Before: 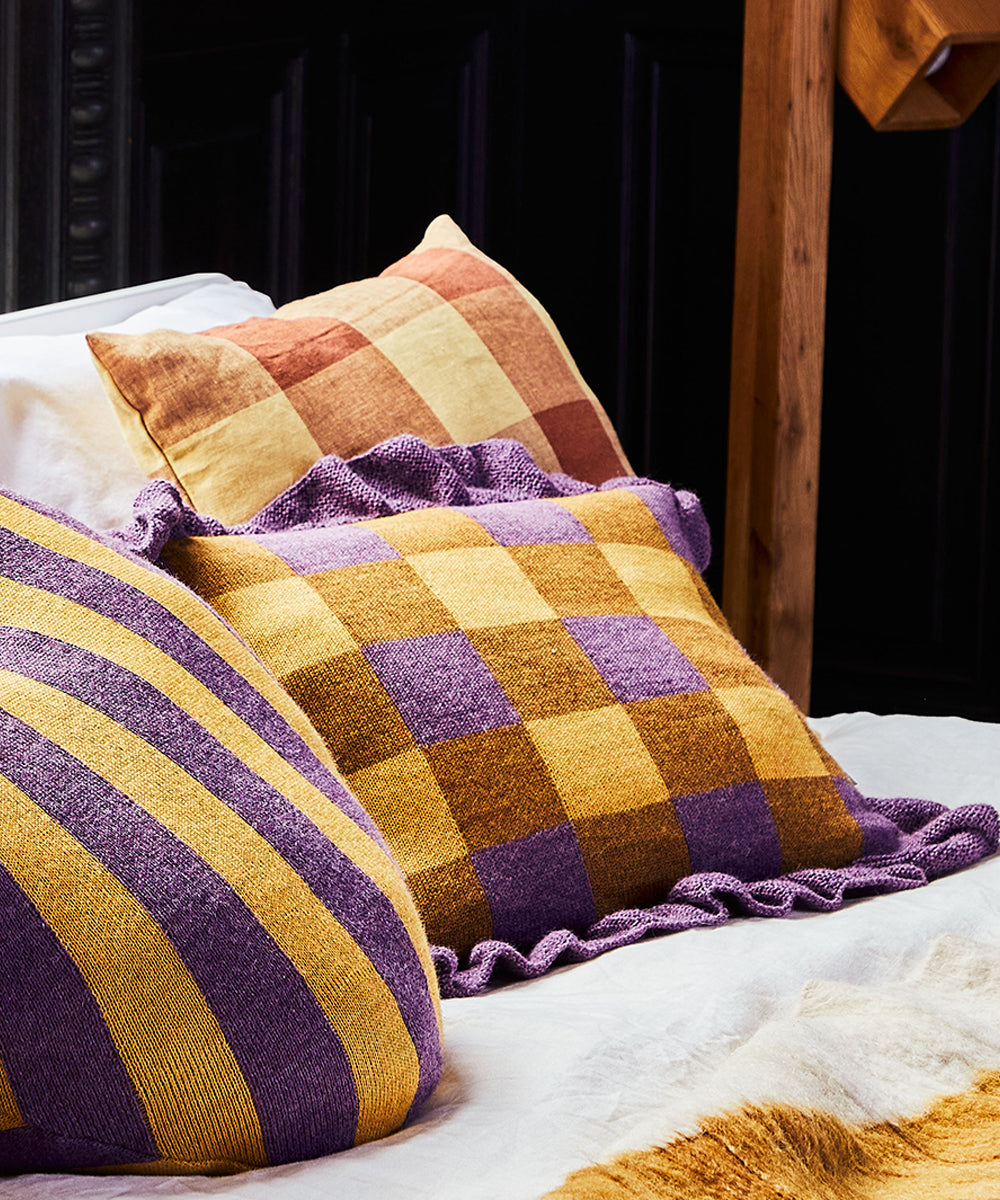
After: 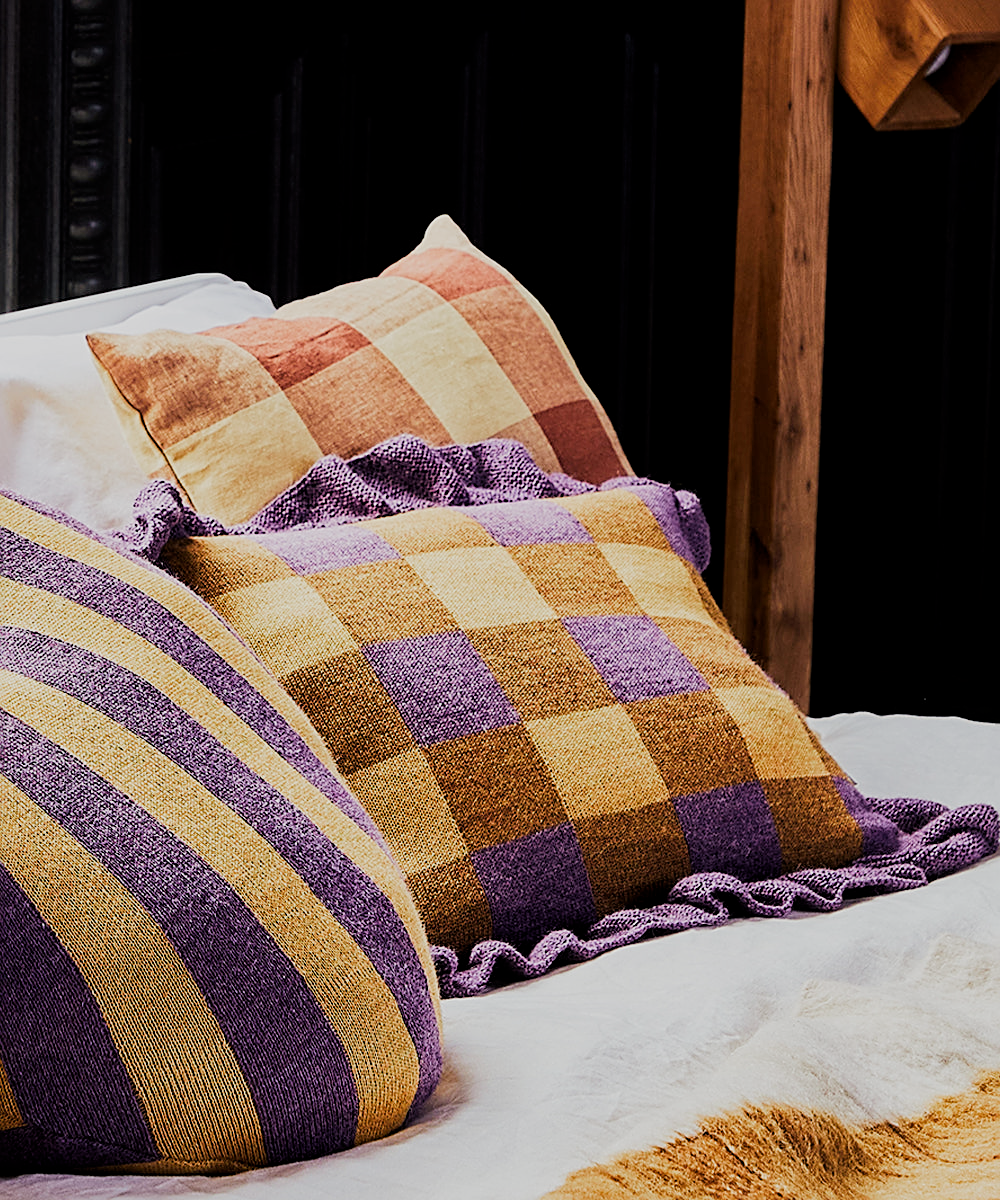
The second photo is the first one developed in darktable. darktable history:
sharpen: on, module defaults
filmic rgb: middle gray luminance 18.42%, black relative exposure -11.25 EV, white relative exposure 3.75 EV, threshold 6 EV, target black luminance 0%, hardness 5.87, latitude 57.4%, contrast 0.963, shadows ↔ highlights balance 49.98%, add noise in highlights 0, preserve chrominance luminance Y, color science v3 (2019), use custom middle-gray values true, iterations of high-quality reconstruction 0, contrast in highlights soft, enable highlight reconstruction true
